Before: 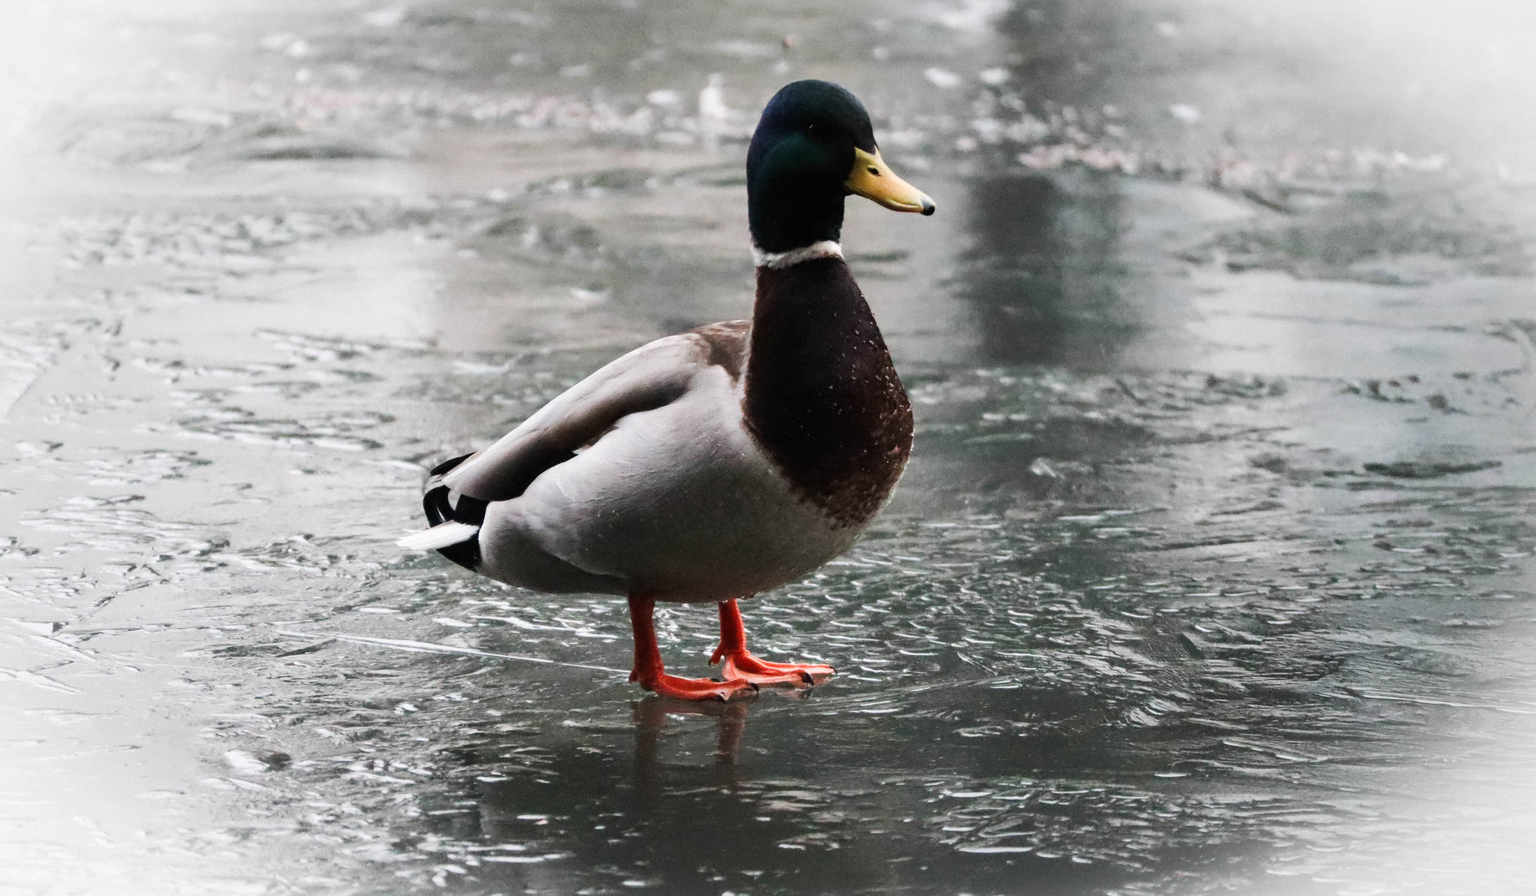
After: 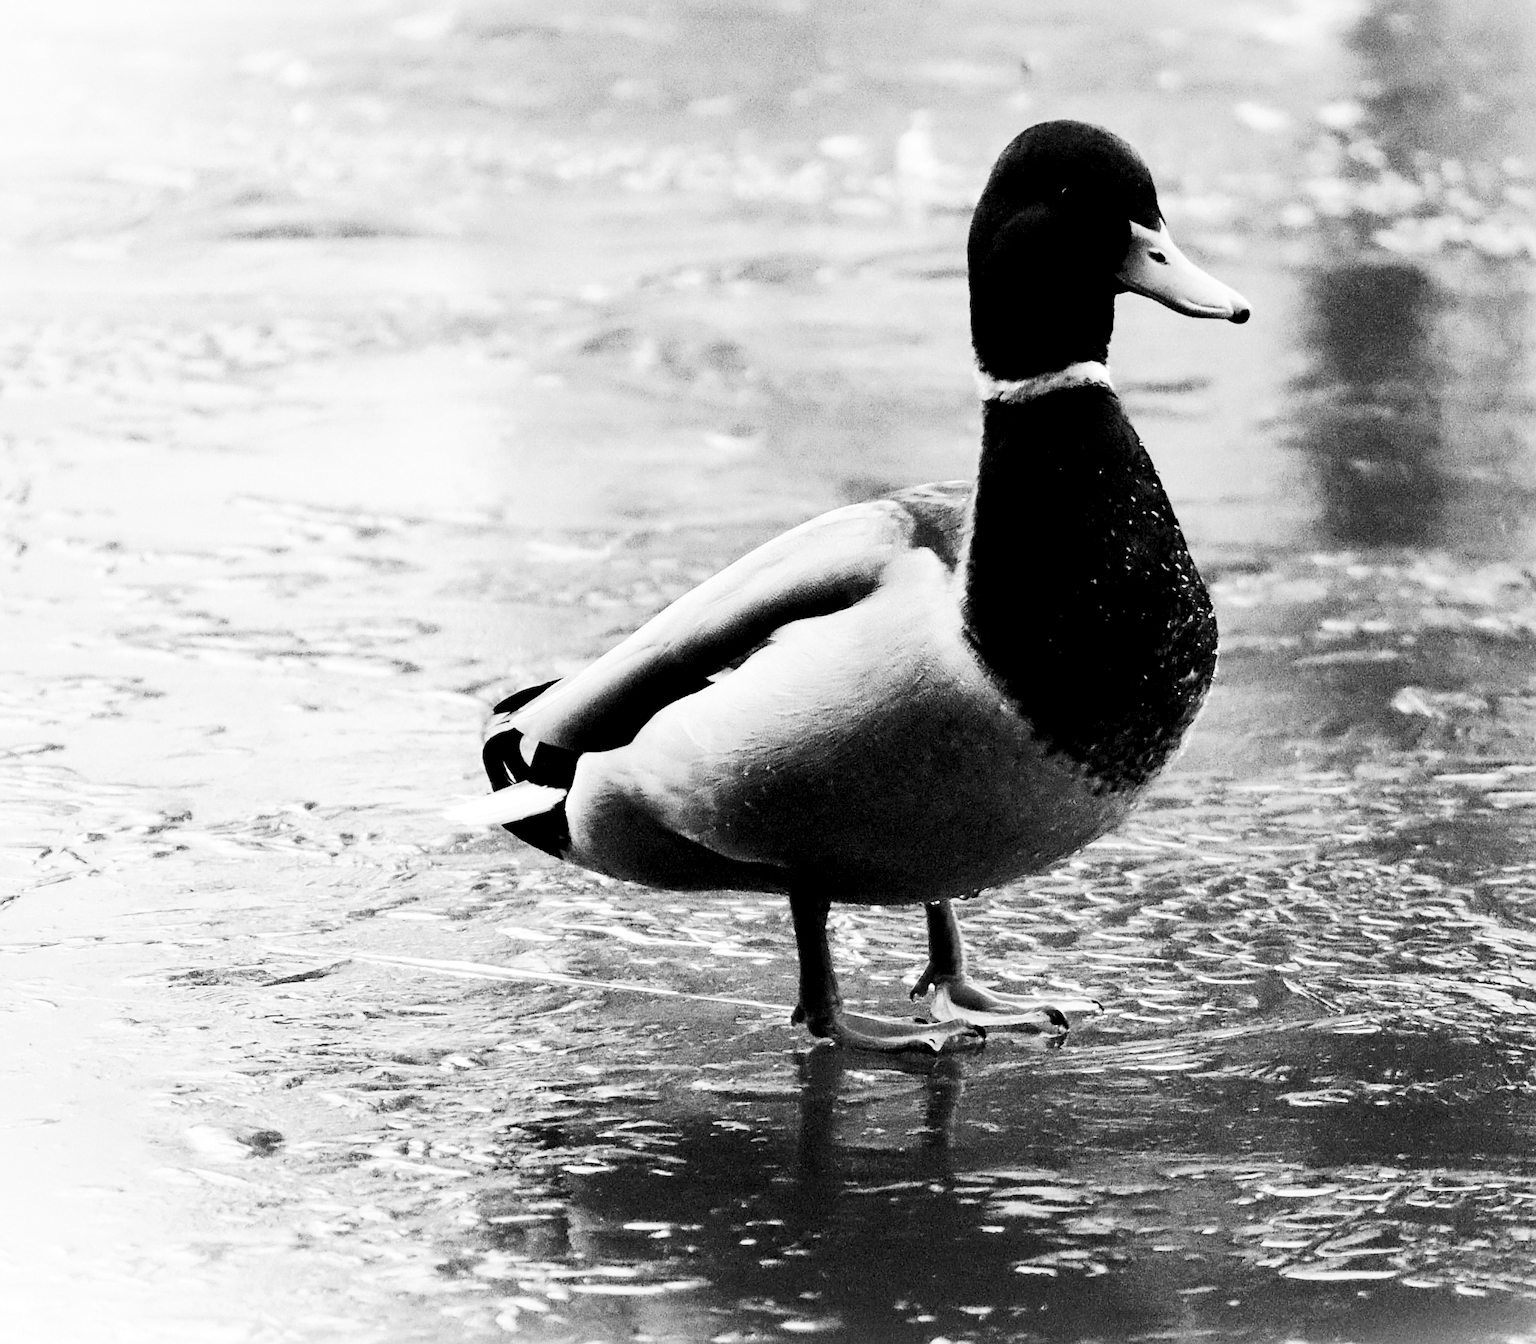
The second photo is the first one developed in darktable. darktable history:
tone curve: curves: ch0 [(0, 0) (0.003, 0.005) (0.011, 0.011) (0.025, 0.02) (0.044, 0.03) (0.069, 0.041) (0.1, 0.062) (0.136, 0.089) (0.177, 0.135) (0.224, 0.189) (0.277, 0.259) (0.335, 0.373) (0.399, 0.499) (0.468, 0.622) (0.543, 0.724) (0.623, 0.807) (0.709, 0.868) (0.801, 0.916) (0.898, 0.964) (1, 1)], preserve colors none
crop and rotate: left 6.617%, right 26.717%
sharpen: on, module defaults
rgb levels: levels [[0.013, 0.434, 0.89], [0, 0.5, 1], [0, 0.5, 1]]
color balance rgb: shadows lift › hue 87.51°, highlights gain › chroma 1.62%, highlights gain › hue 55.1°, global offset › chroma 0.06%, global offset › hue 253.66°, linear chroma grading › global chroma 0.5%, perceptual saturation grading › global saturation 16.38%
monochrome: on, module defaults
white balance: red 0.871, blue 1.249
